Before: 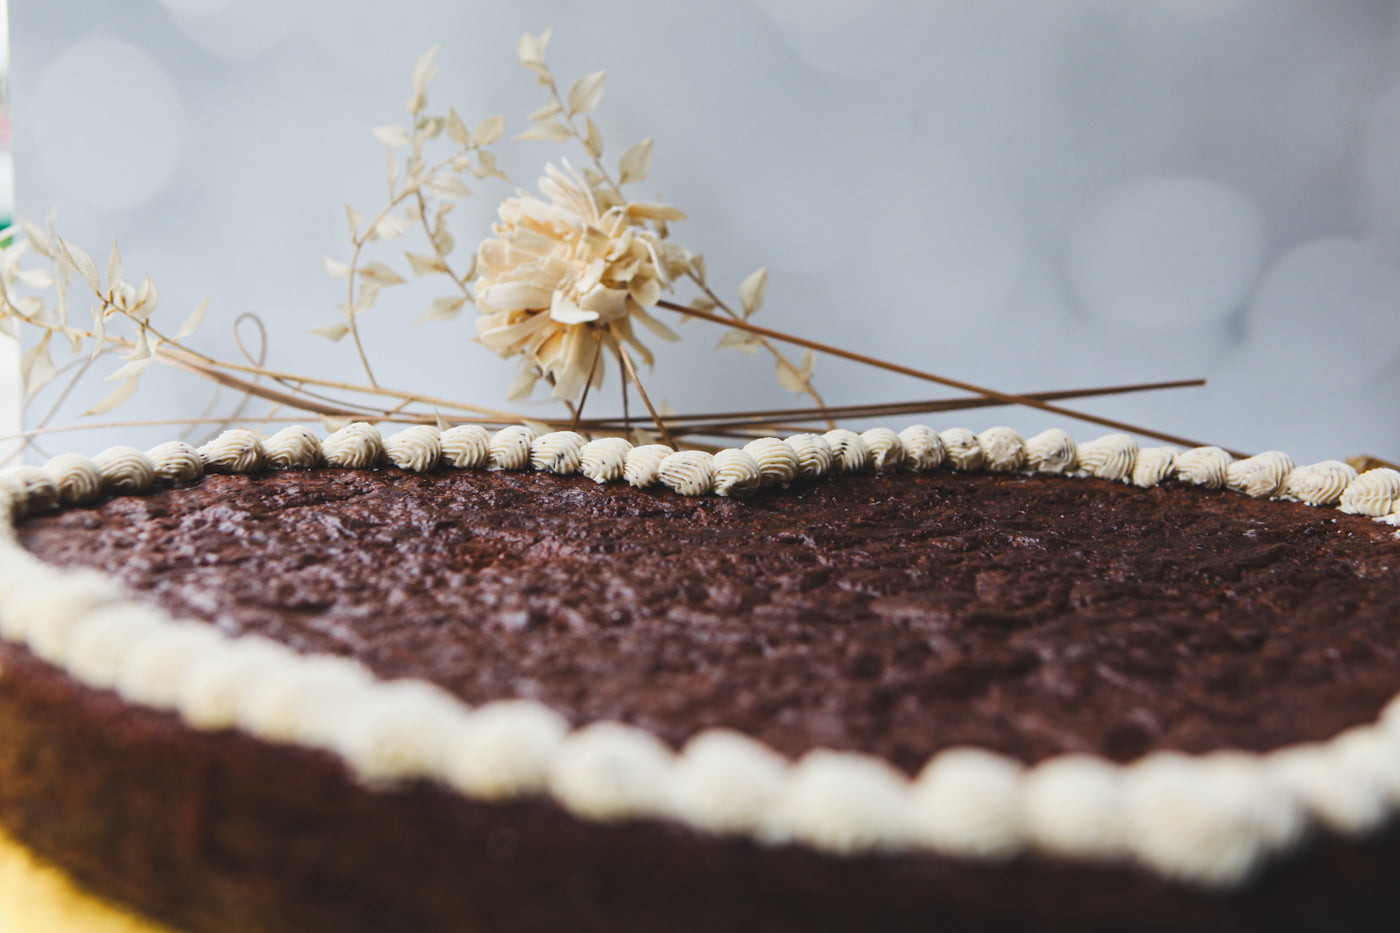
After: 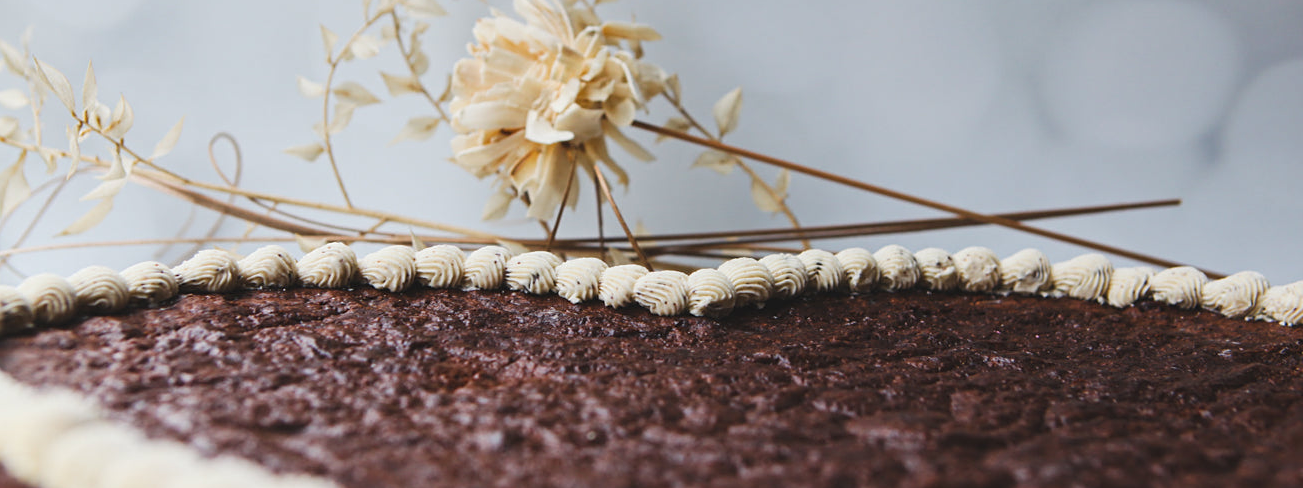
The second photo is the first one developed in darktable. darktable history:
crop: left 1.844%, top 19.339%, right 5.018%, bottom 28.3%
sharpen: amount 0.204
